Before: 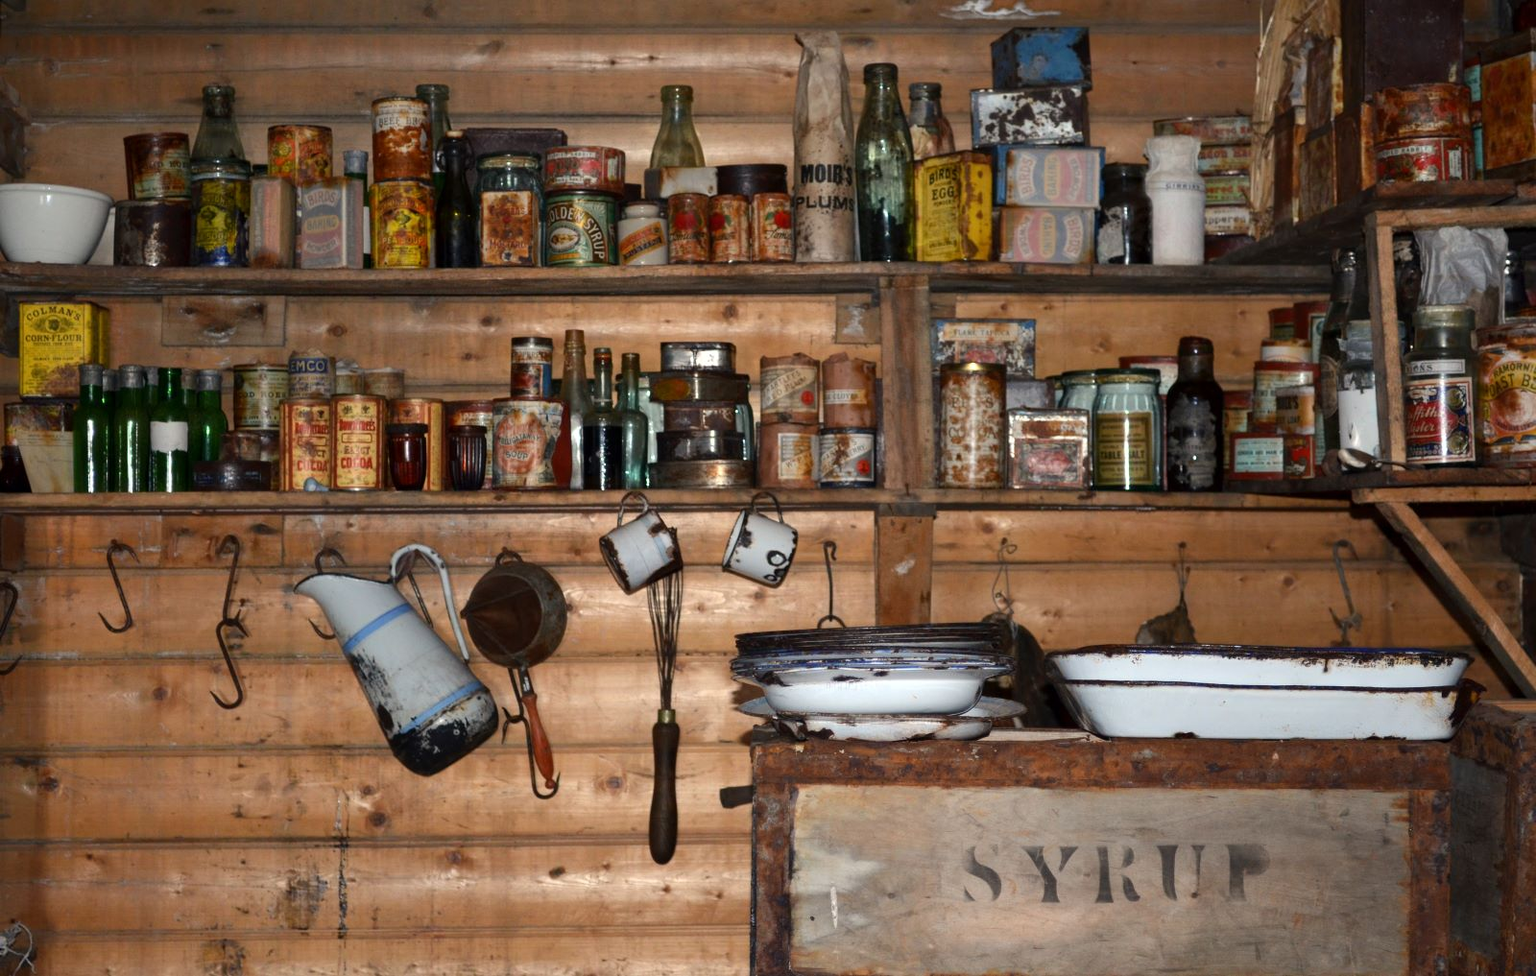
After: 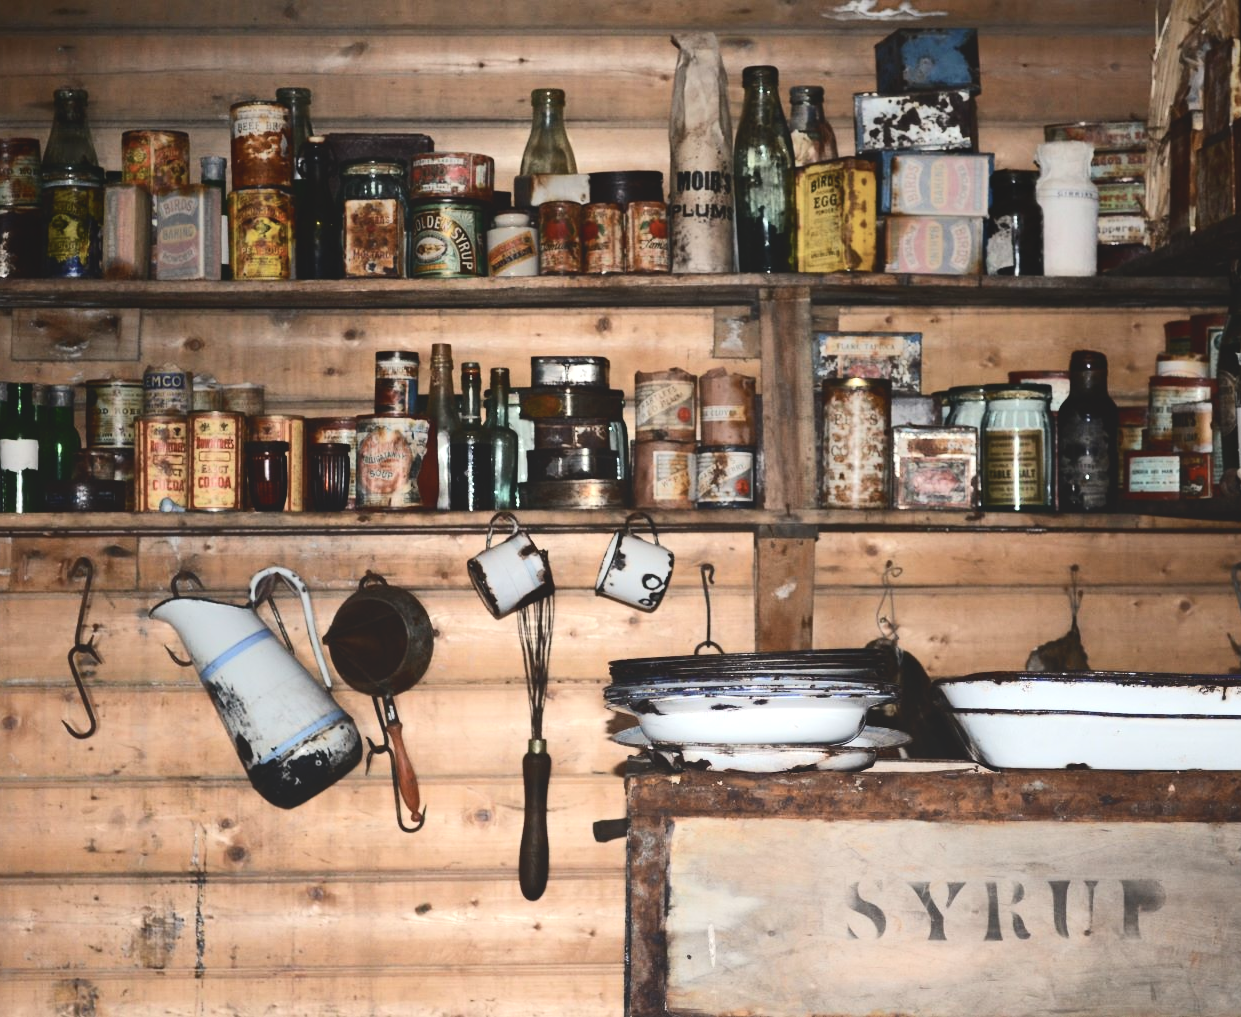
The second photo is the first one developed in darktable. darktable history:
crop: left 9.849%, right 12.557%
contrast brightness saturation: contrast 0.246, saturation -0.309
tone equalizer: -8 EV -1.1 EV, -7 EV -1.01 EV, -6 EV -0.89 EV, -5 EV -0.565 EV, -3 EV 0.568 EV, -2 EV 0.871 EV, -1 EV 0.987 EV, +0 EV 1.08 EV, mask exposure compensation -0.493 EV
shadows and highlights: shadows 30.97, highlights 1.04, soften with gaussian
local contrast: detail 69%
